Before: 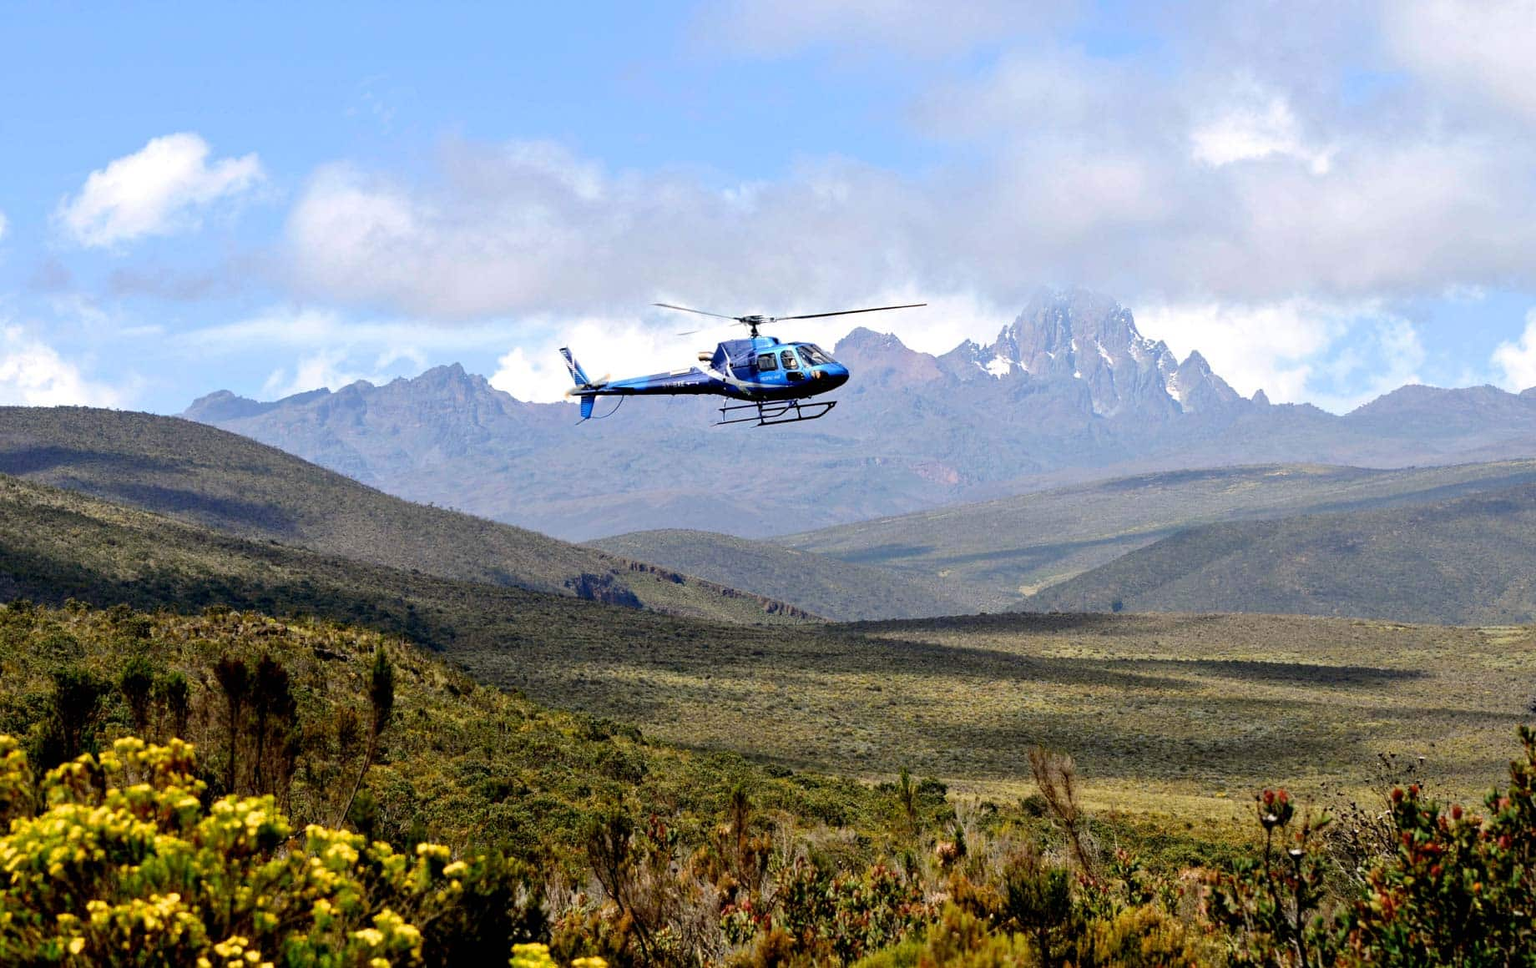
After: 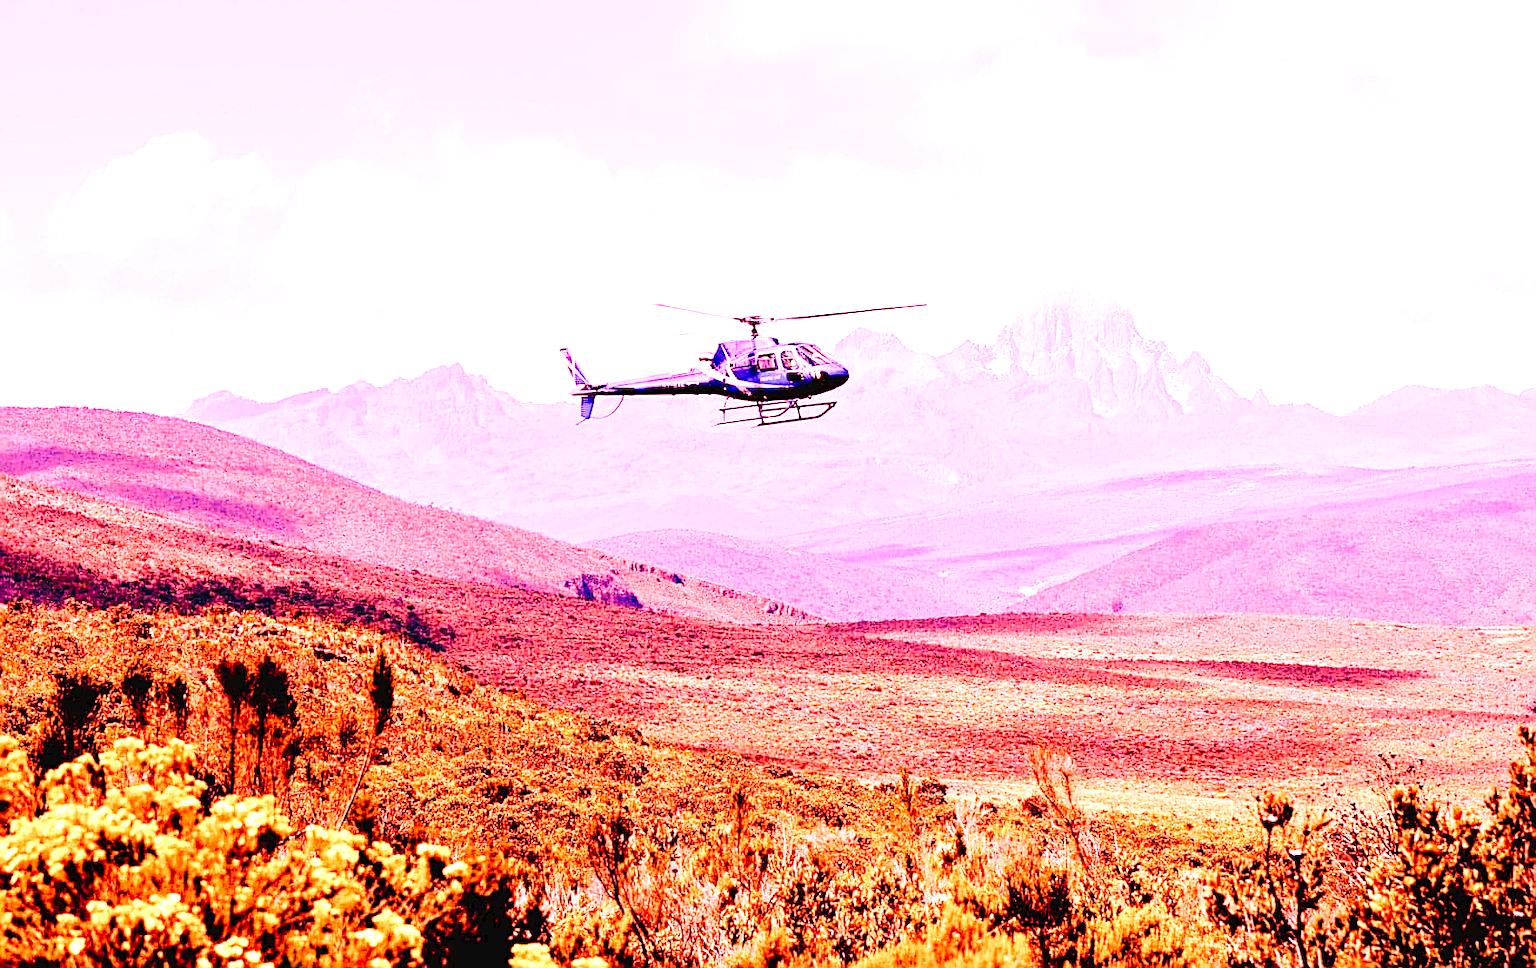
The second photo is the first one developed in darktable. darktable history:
white balance: red 4.26, blue 1.802
sharpen: on, module defaults
tone curve: curves: ch0 [(0, 0) (0.003, 0.03) (0.011, 0.032) (0.025, 0.035) (0.044, 0.038) (0.069, 0.041) (0.1, 0.058) (0.136, 0.091) (0.177, 0.133) (0.224, 0.181) (0.277, 0.268) (0.335, 0.363) (0.399, 0.461) (0.468, 0.554) (0.543, 0.633) (0.623, 0.709) (0.709, 0.784) (0.801, 0.869) (0.898, 0.938) (1, 1)], preserve colors none
